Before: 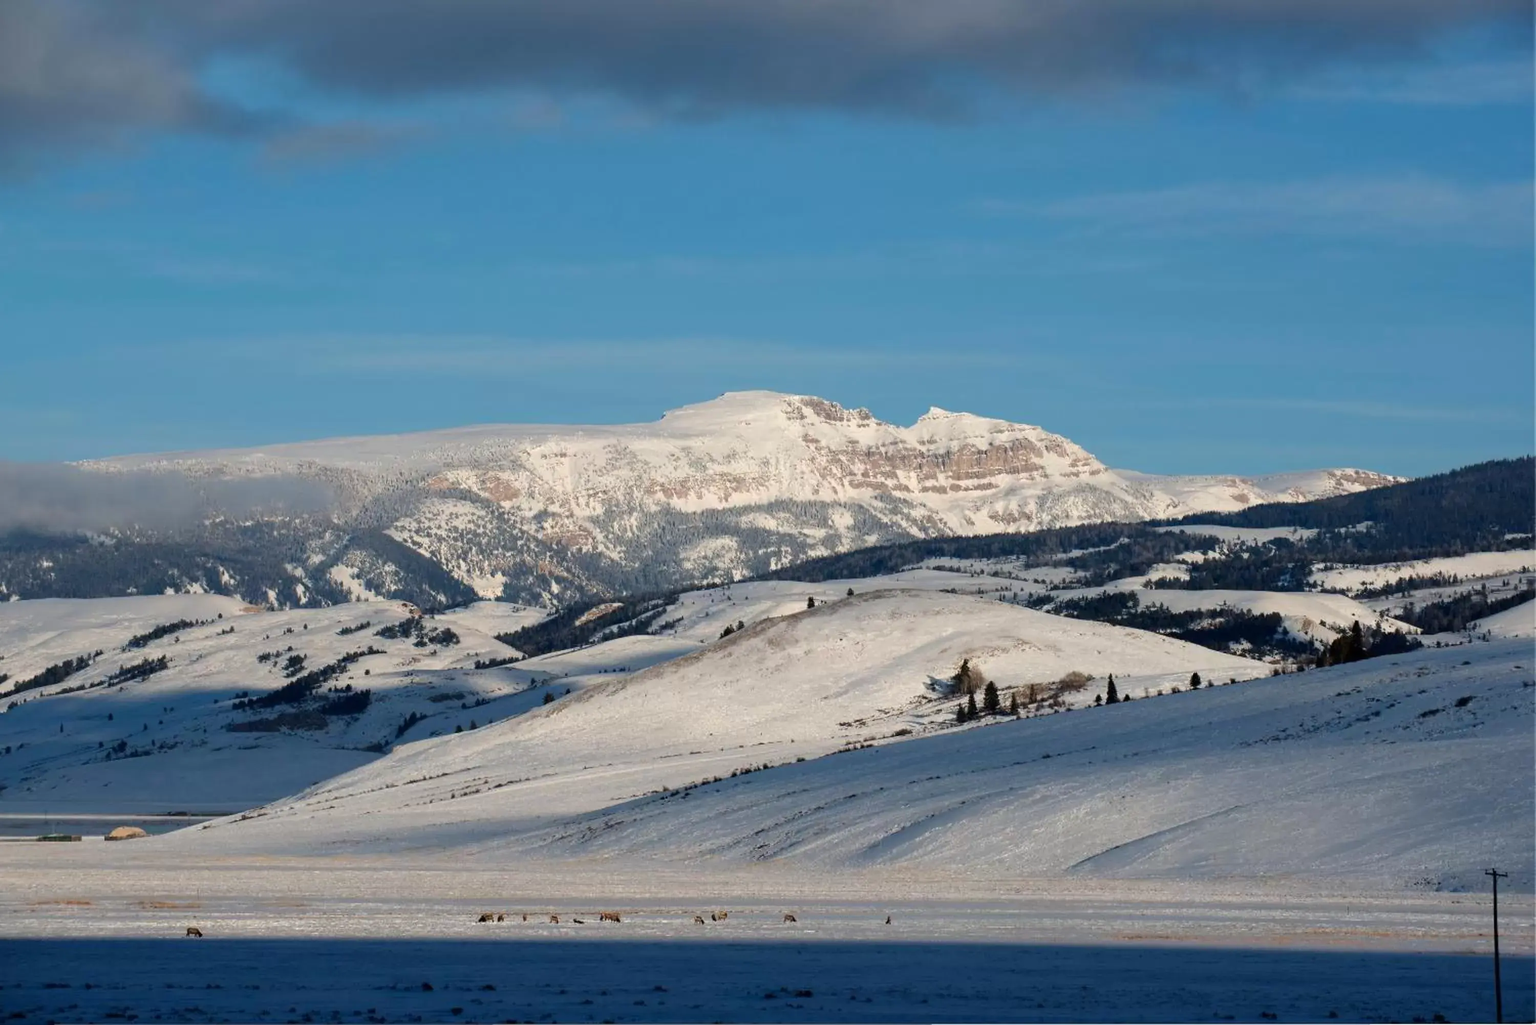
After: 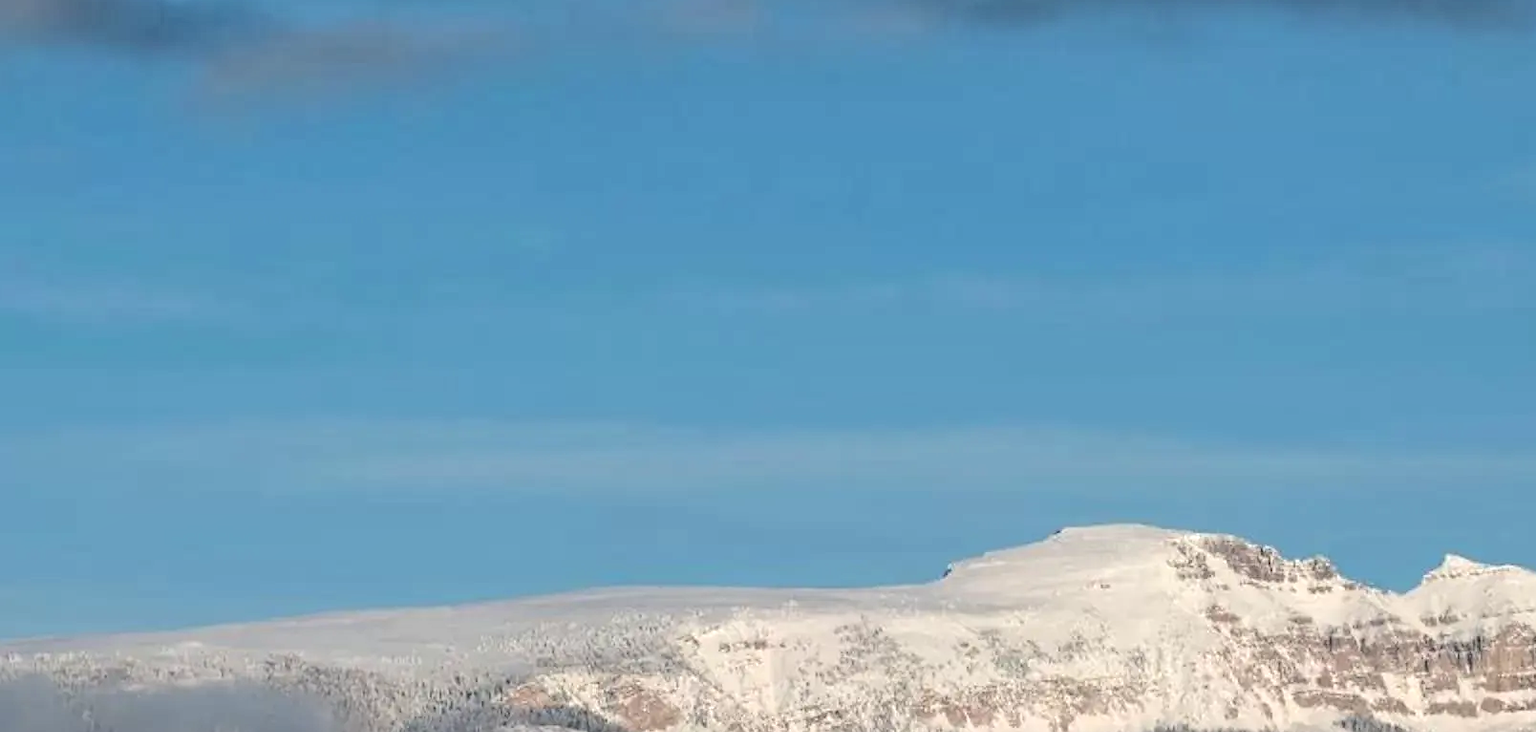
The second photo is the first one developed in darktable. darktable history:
color correction: highlights b* -0.016
tone curve: curves: ch0 [(0.029, 0) (0.134, 0.063) (0.249, 0.198) (0.378, 0.365) (0.499, 0.529) (1, 1)], color space Lab, independent channels, preserve colors none
local contrast: on, module defaults
crop: left 10.143%, top 10.693%, right 36.245%, bottom 50.977%
